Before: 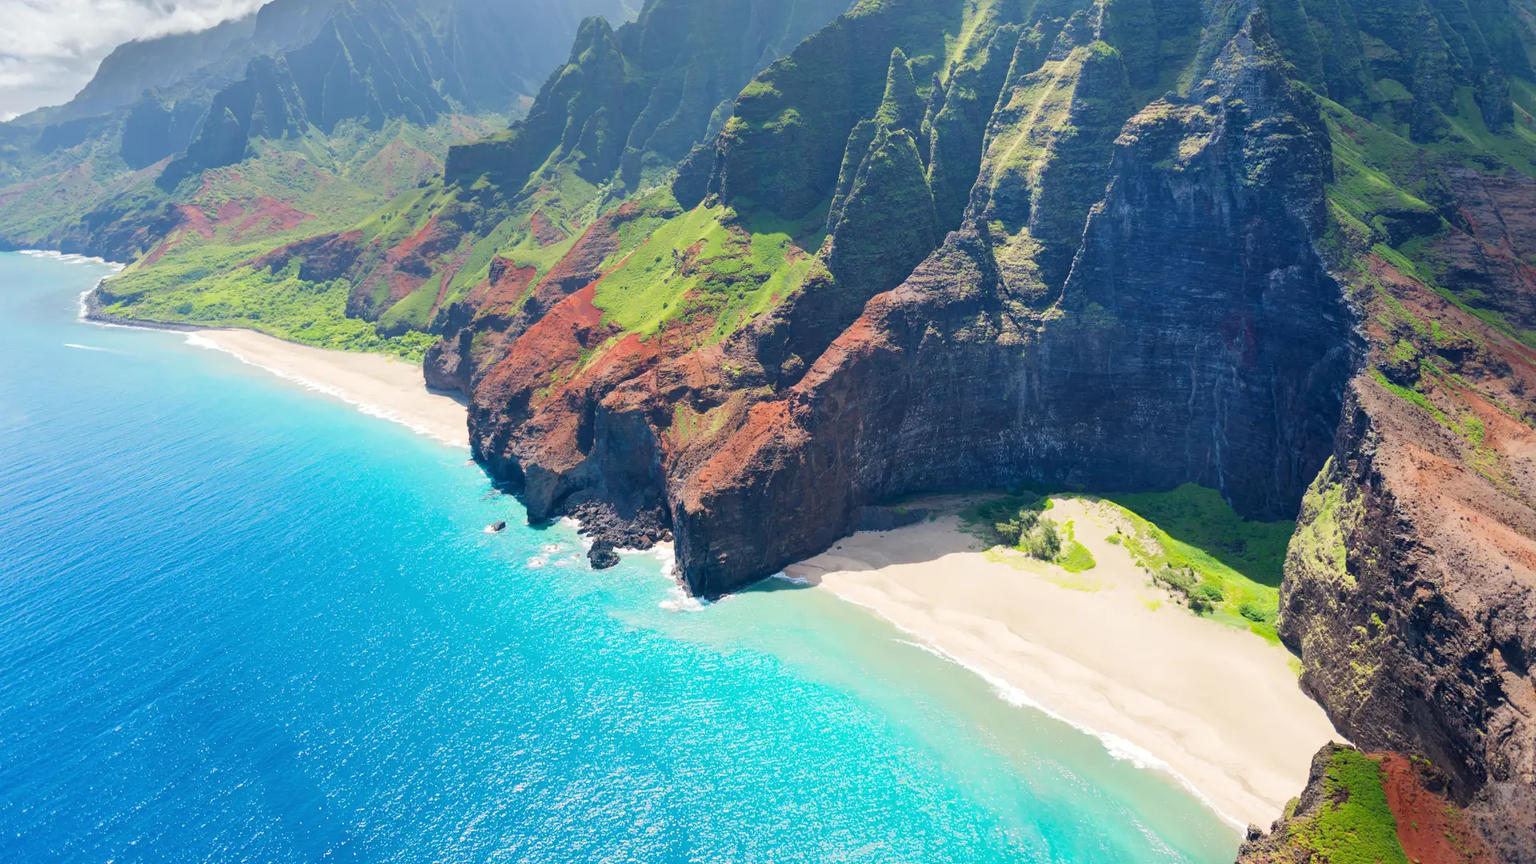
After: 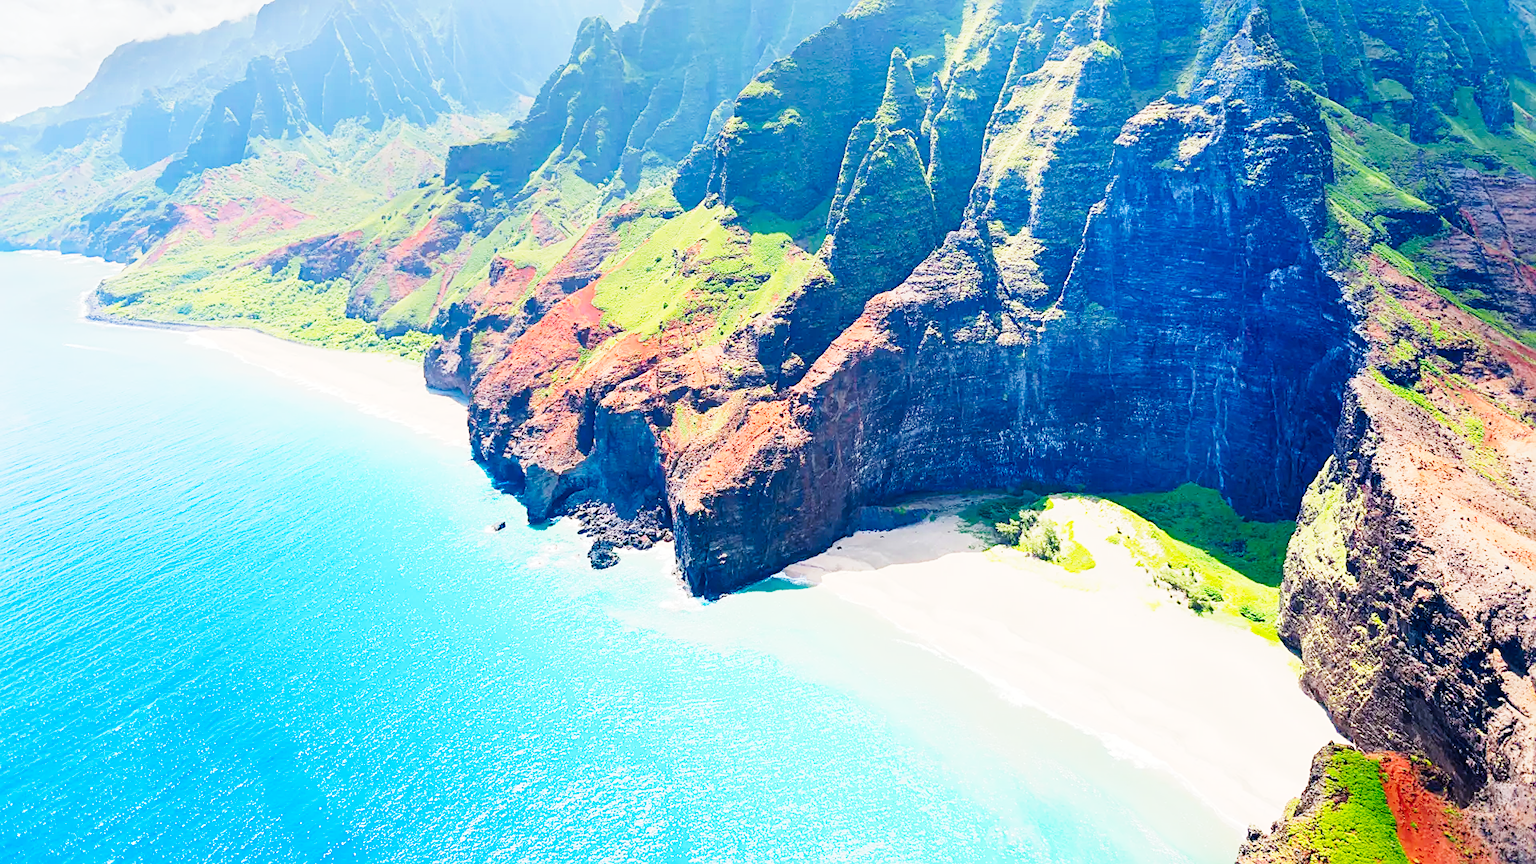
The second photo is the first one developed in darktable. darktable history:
sharpen: on, module defaults
base curve: curves: ch0 [(0, 0) (0, 0.001) (0.001, 0.001) (0.004, 0.002) (0.007, 0.004) (0.015, 0.013) (0.033, 0.045) (0.052, 0.096) (0.075, 0.17) (0.099, 0.241) (0.163, 0.42) (0.219, 0.55) (0.259, 0.616) (0.327, 0.722) (0.365, 0.765) (0.522, 0.873) (0.547, 0.881) (0.689, 0.919) (0.826, 0.952) (1, 1)], preserve colors none
contrast brightness saturation: contrast 0.082, saturation 0.199
